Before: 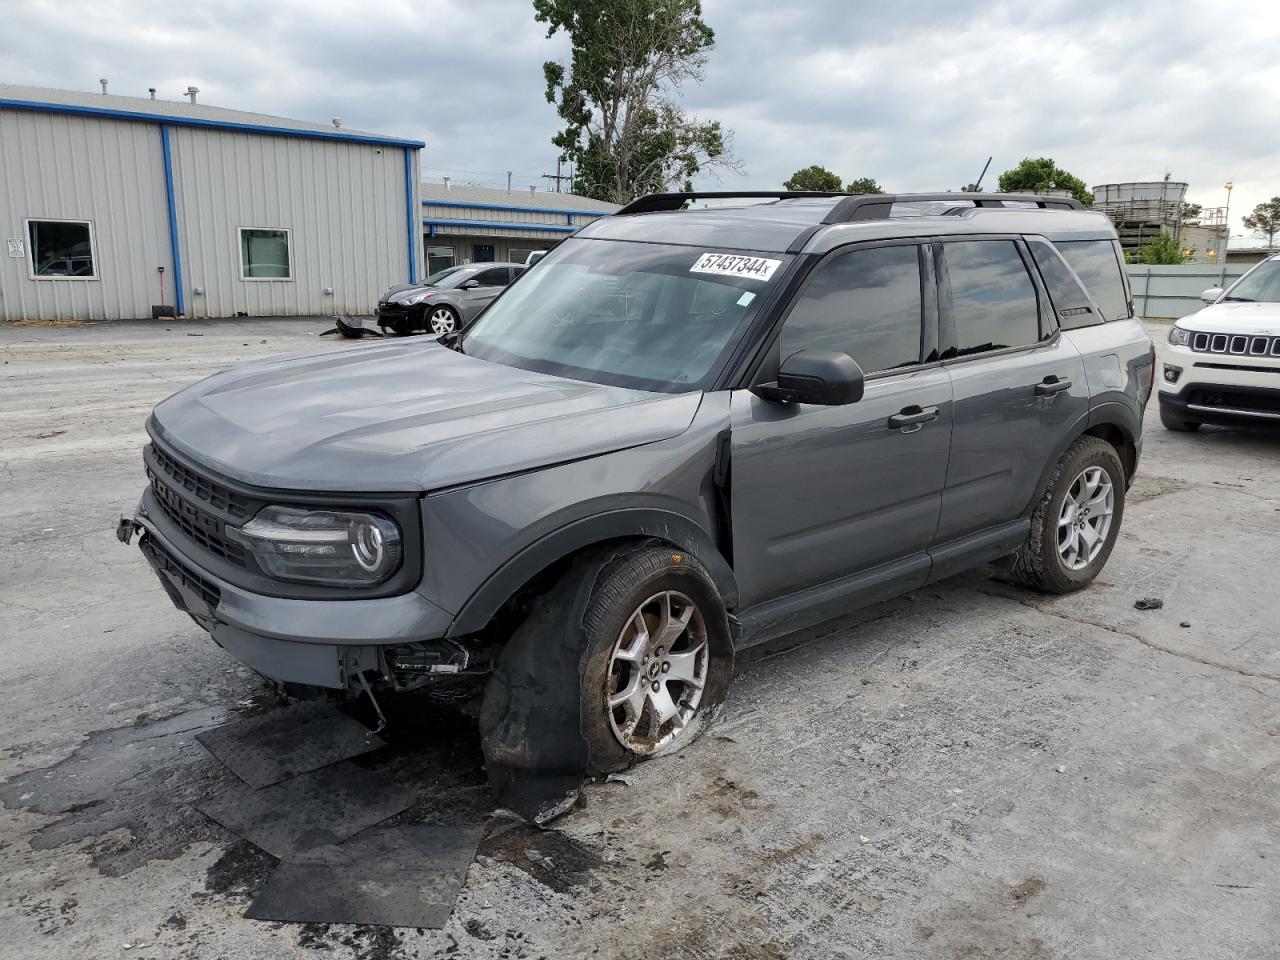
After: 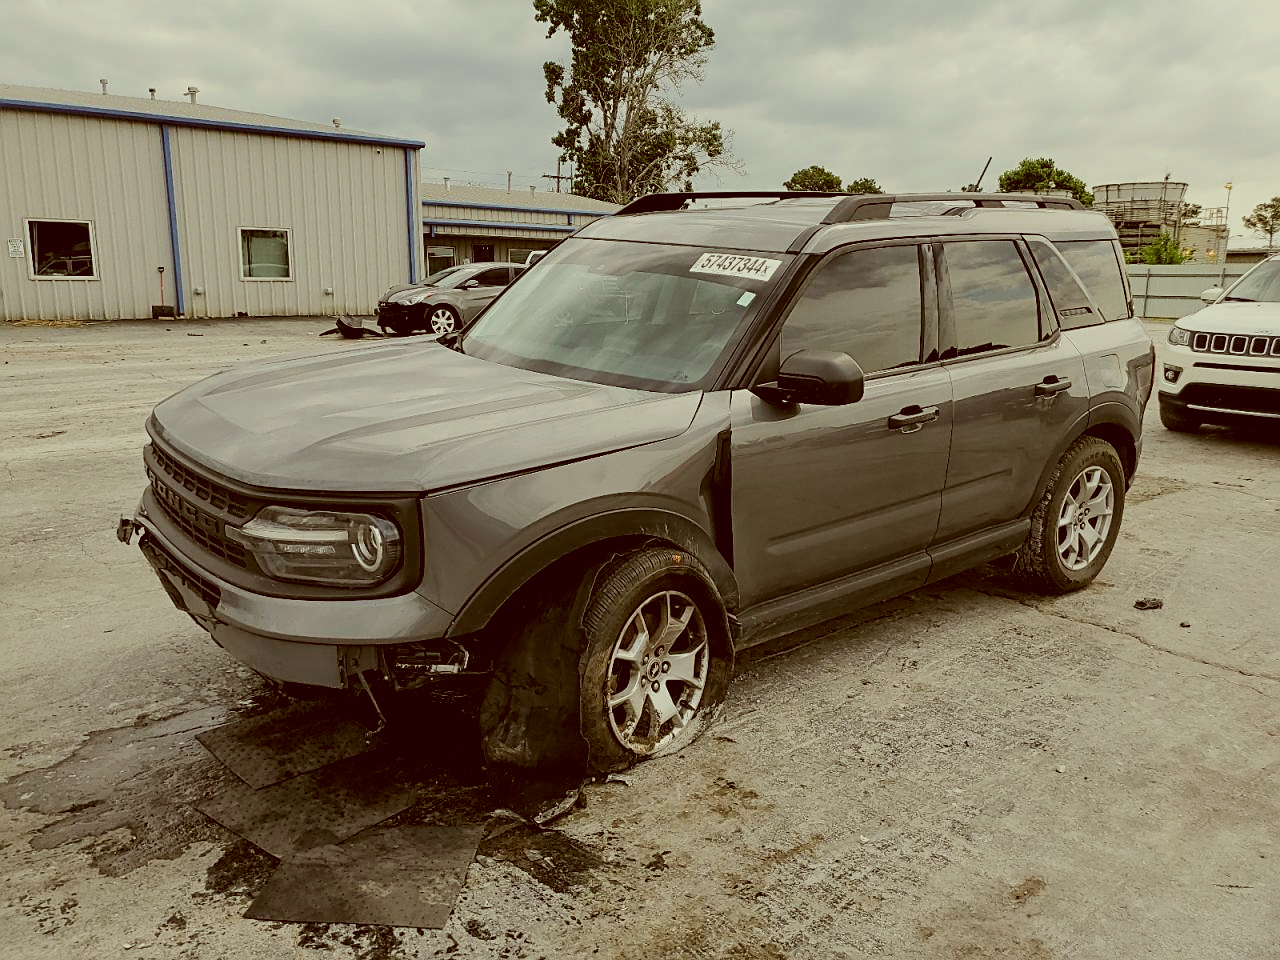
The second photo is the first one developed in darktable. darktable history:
filmic rgb: black relative exposure -7.65 EV, white relative exposure 4.56 EV, hardness 3.61
white balance: emerald 1
sharpen: on, module defaults
color correction: highlights a* -5.94, highlights b* 9.48, shadows a* 10.12, shadows b* 23.94
